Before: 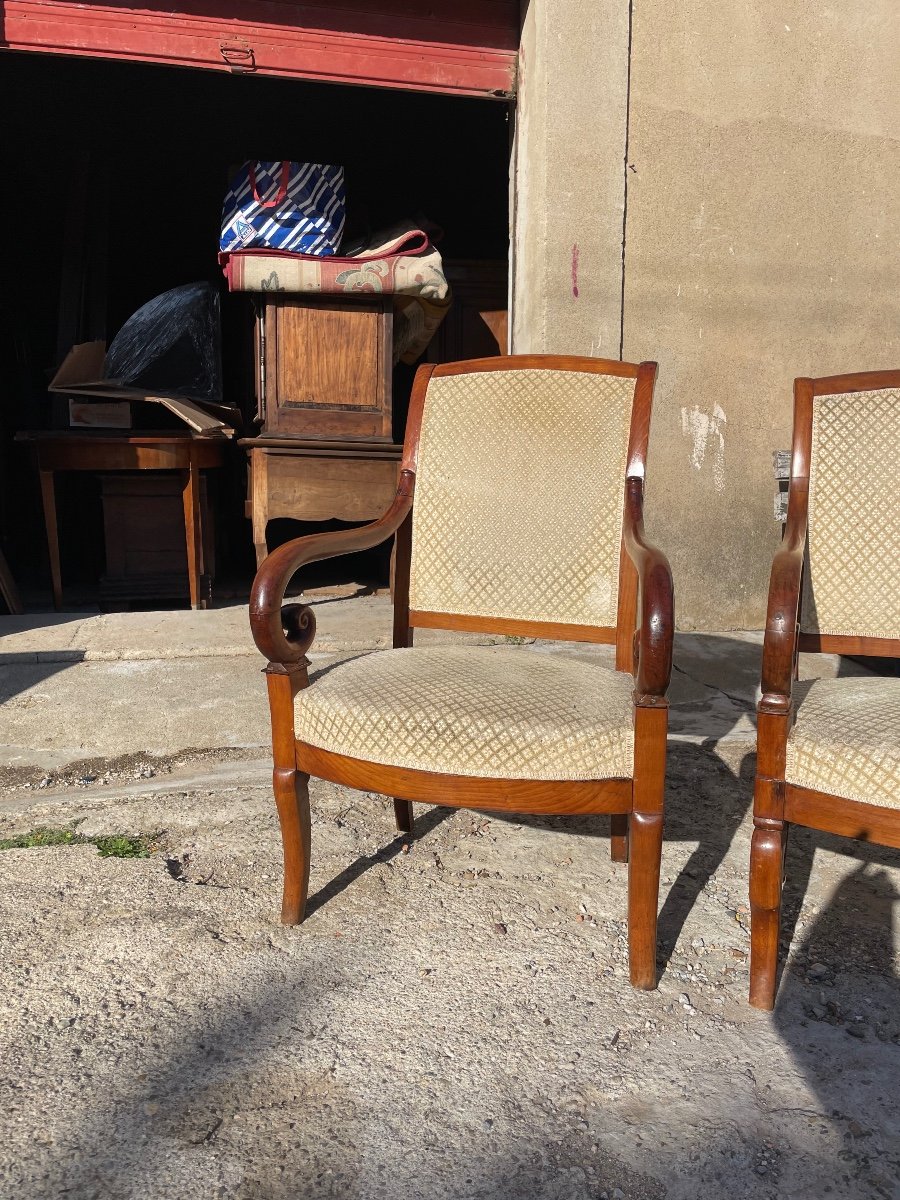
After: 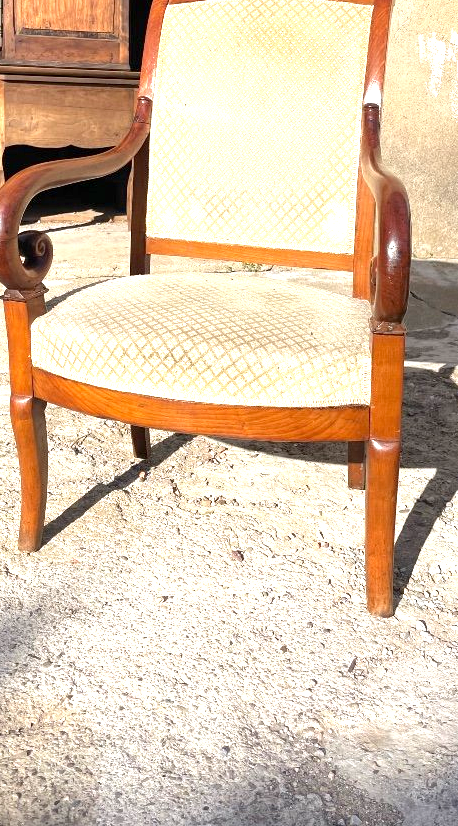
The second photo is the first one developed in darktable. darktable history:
crop and rotate: left 29.237%, top 31.152%, right 19.807%
exposure: black level correction 0.001, exposure 1.3 EV, compensate highlight preservation false
